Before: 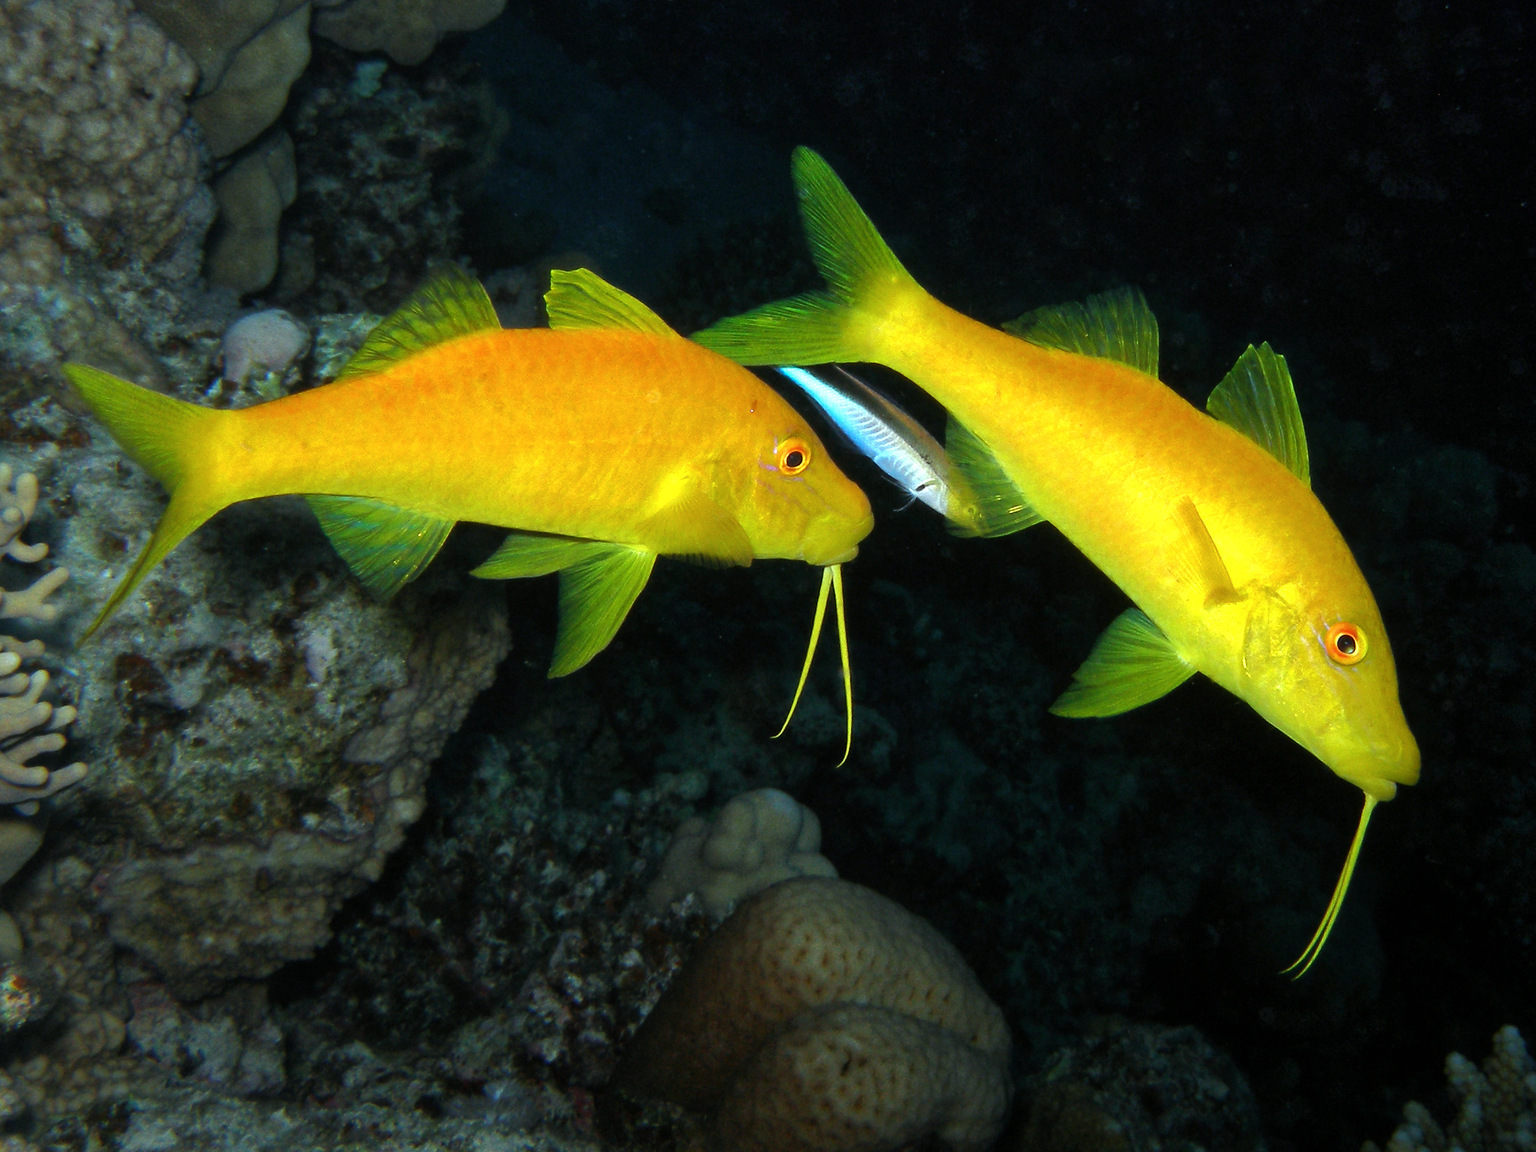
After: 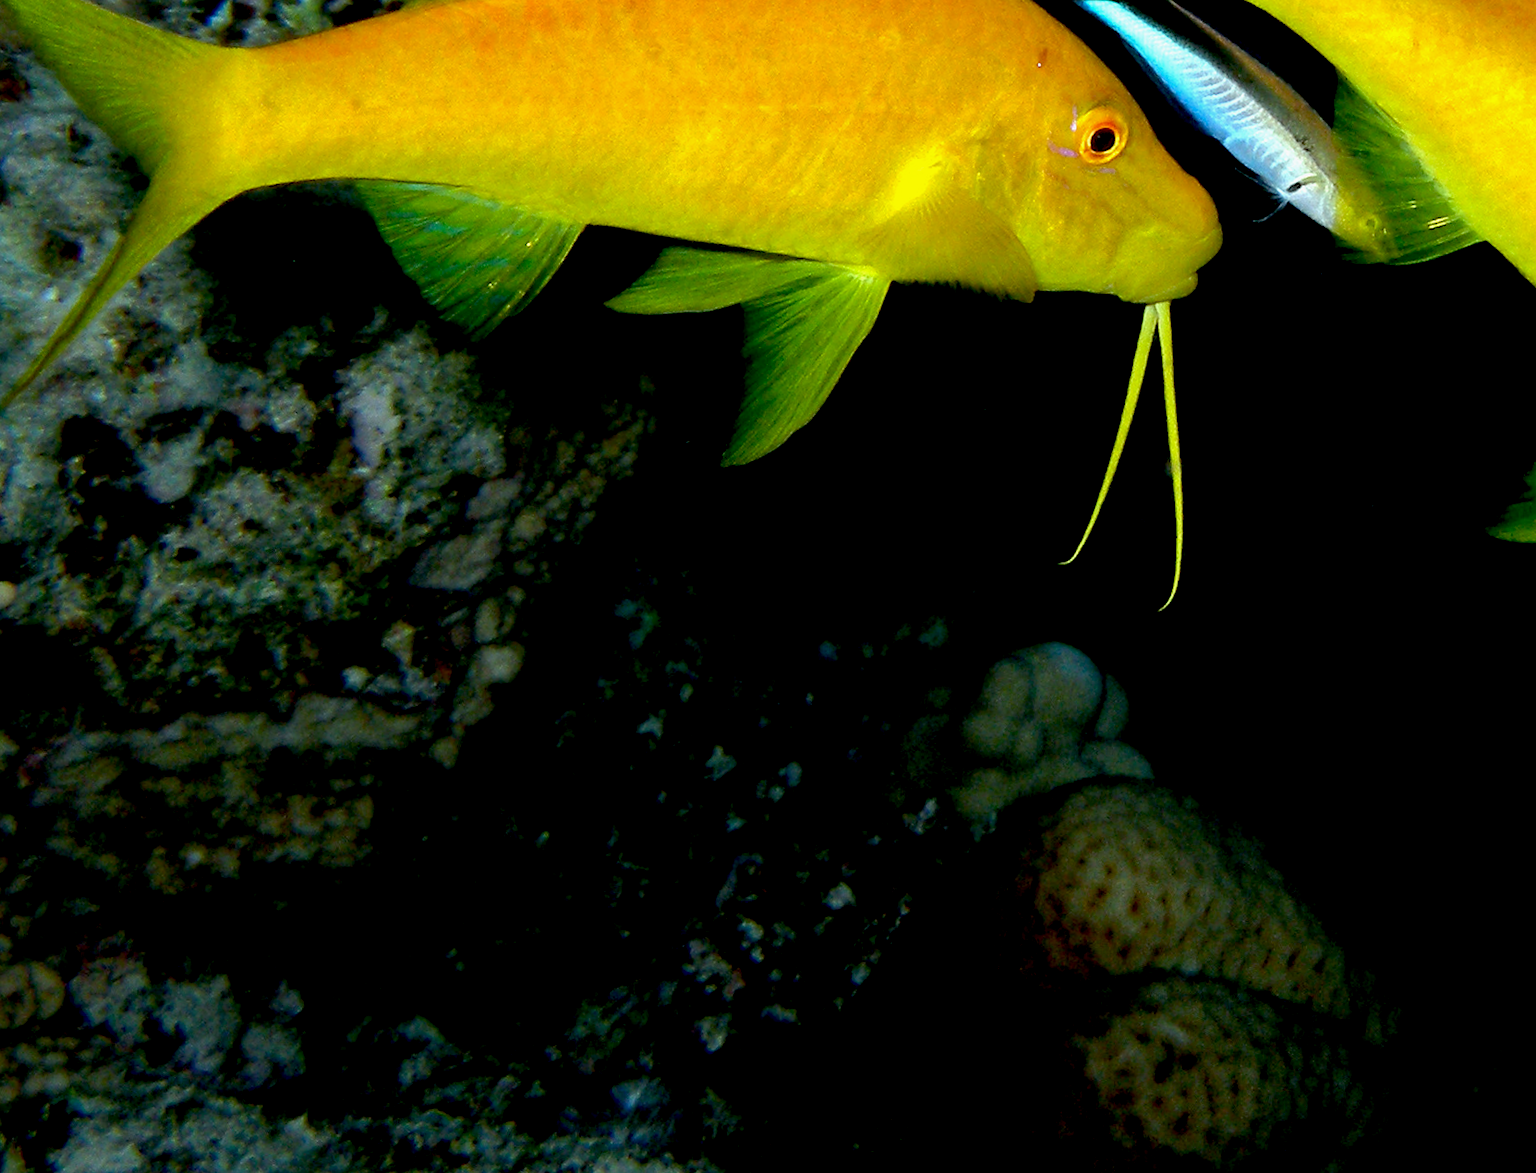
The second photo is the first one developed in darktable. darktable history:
exposure: black level correction 0.03, exposure -0.076 EV, compensate highlight preservation false
crop and rotate: angle -1.09°, left 3.673%, top 31.546%, right 29.098%
